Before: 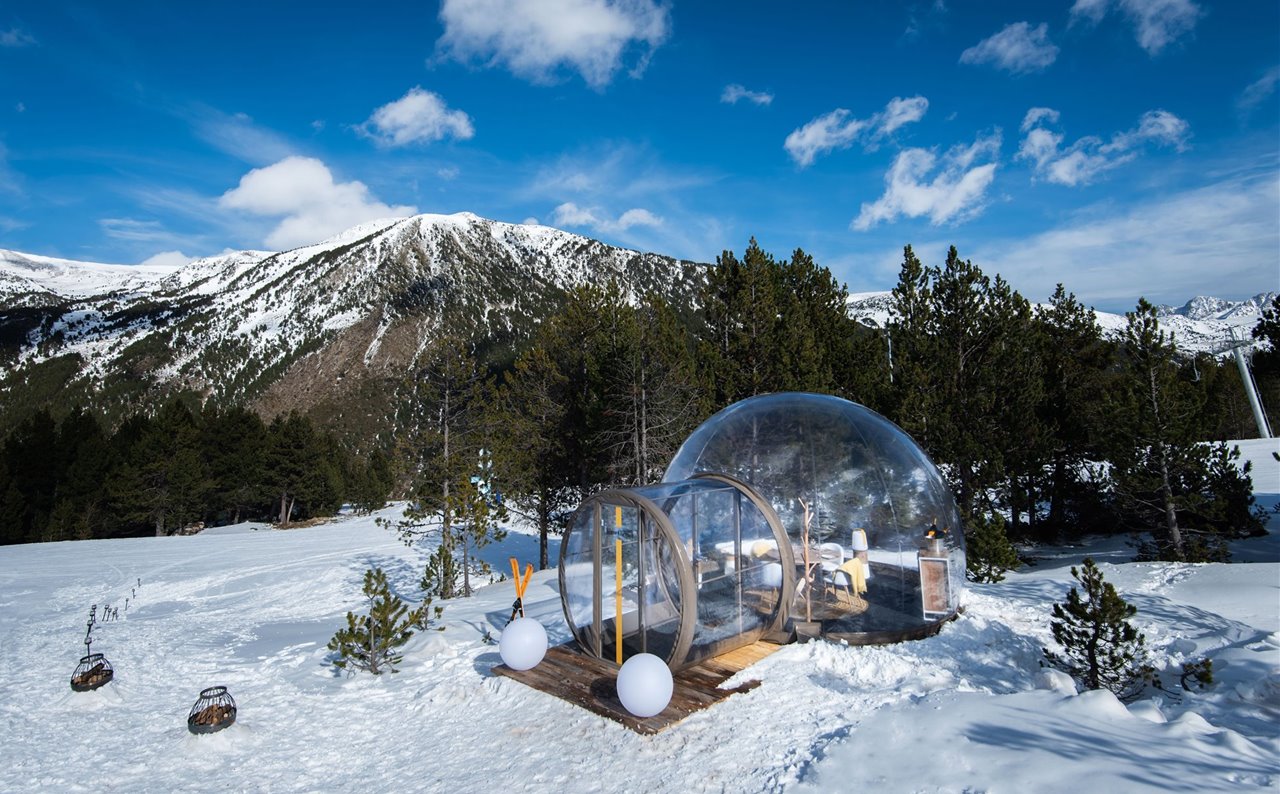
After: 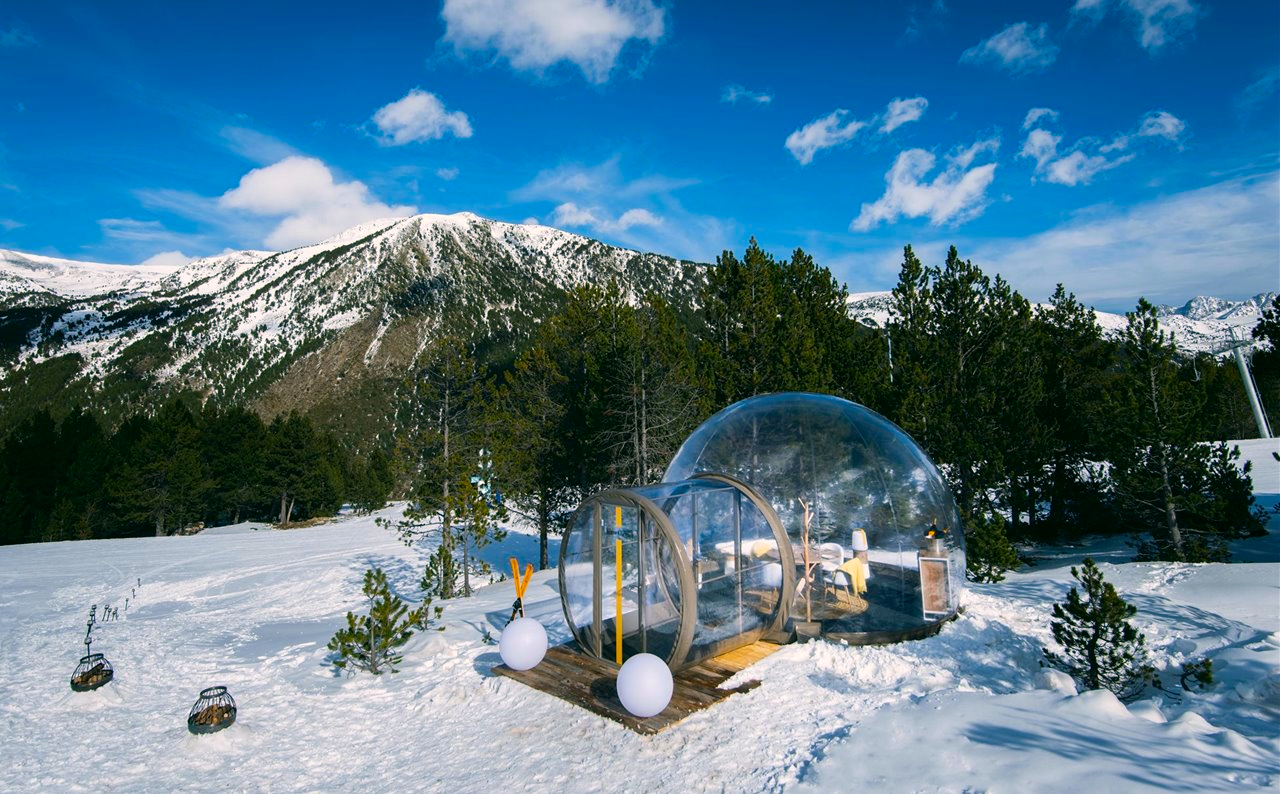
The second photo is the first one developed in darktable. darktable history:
color balance rgb: highlights gain › chroma 1.441%, highlights gain › hue 308.52°, perceptual saturation grading › global saturation 31.022%, global vibrance 15.013%
color correction: highlights a* -0.353, highlights b* 9.47, shadows a* -8.9, shadows b* 0.825
exposure: compensate highlight preservation false
